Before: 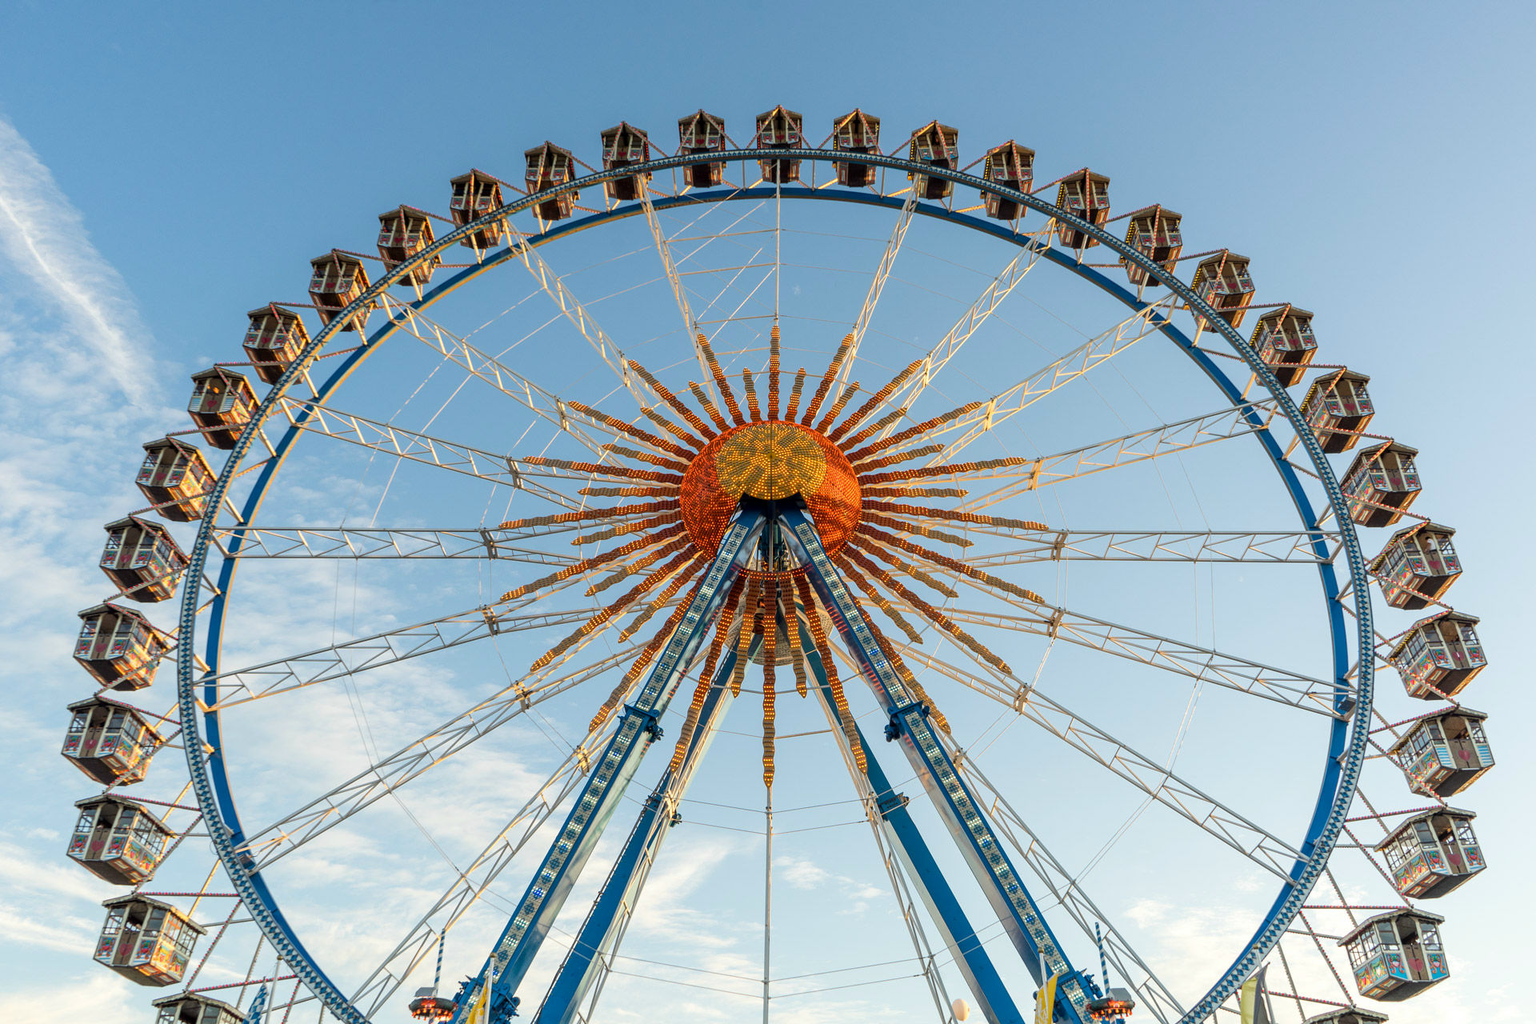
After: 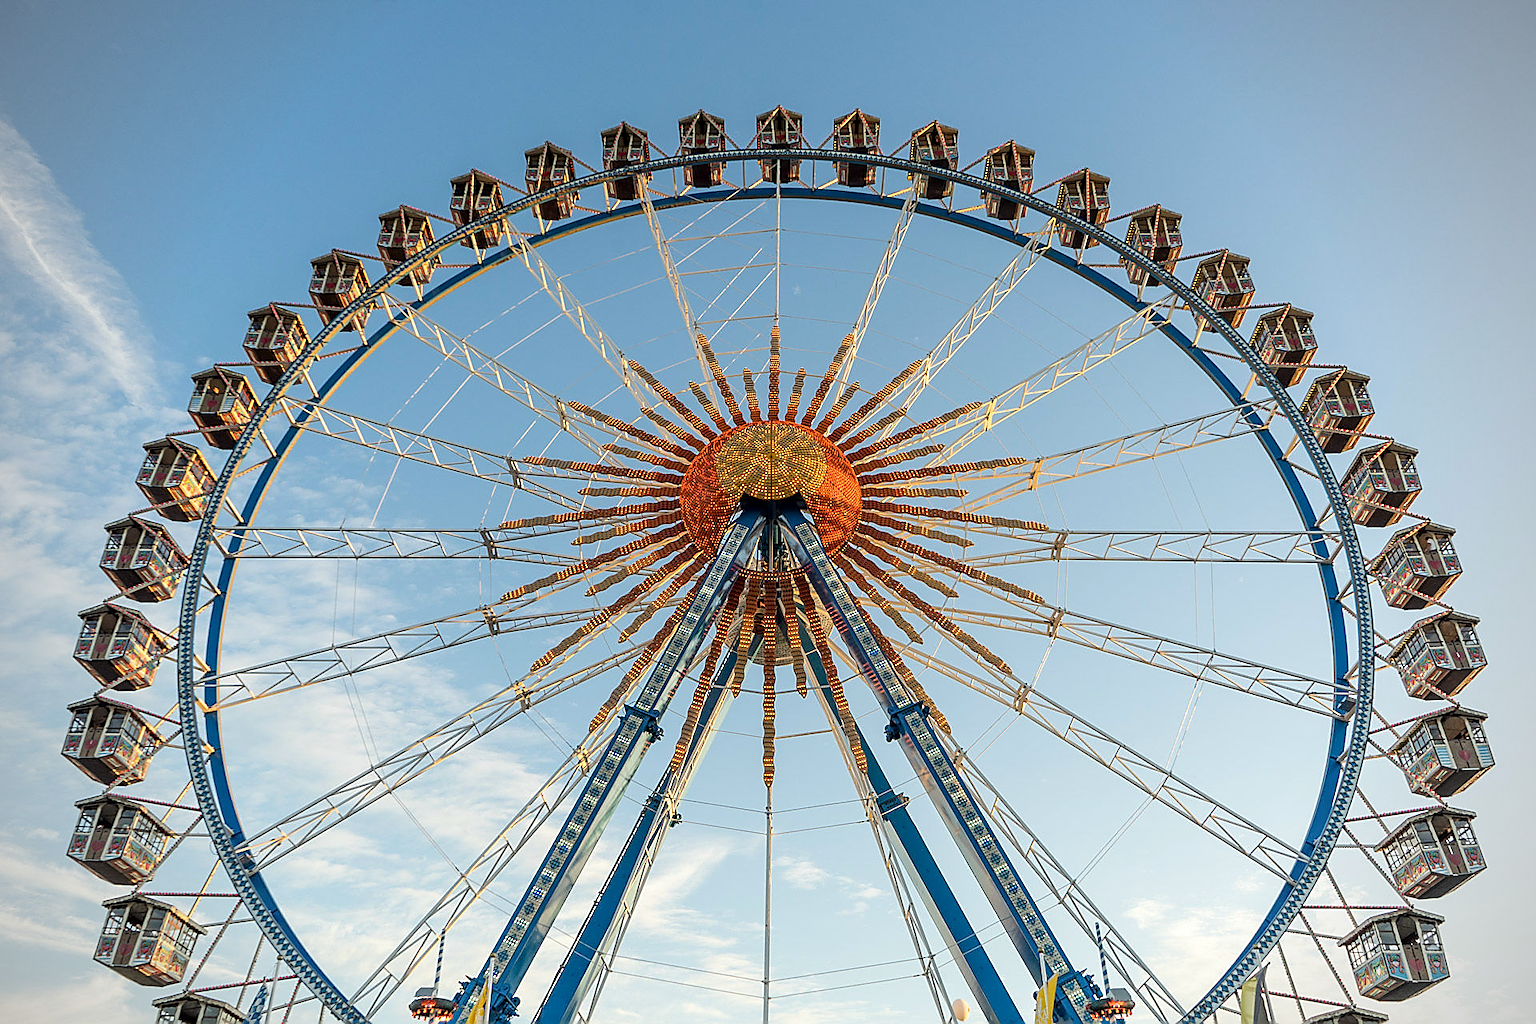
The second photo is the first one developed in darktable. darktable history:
sharpen: radius 1.4, amount 1.25, threshold 0.7
vignetting: on, module defaults
